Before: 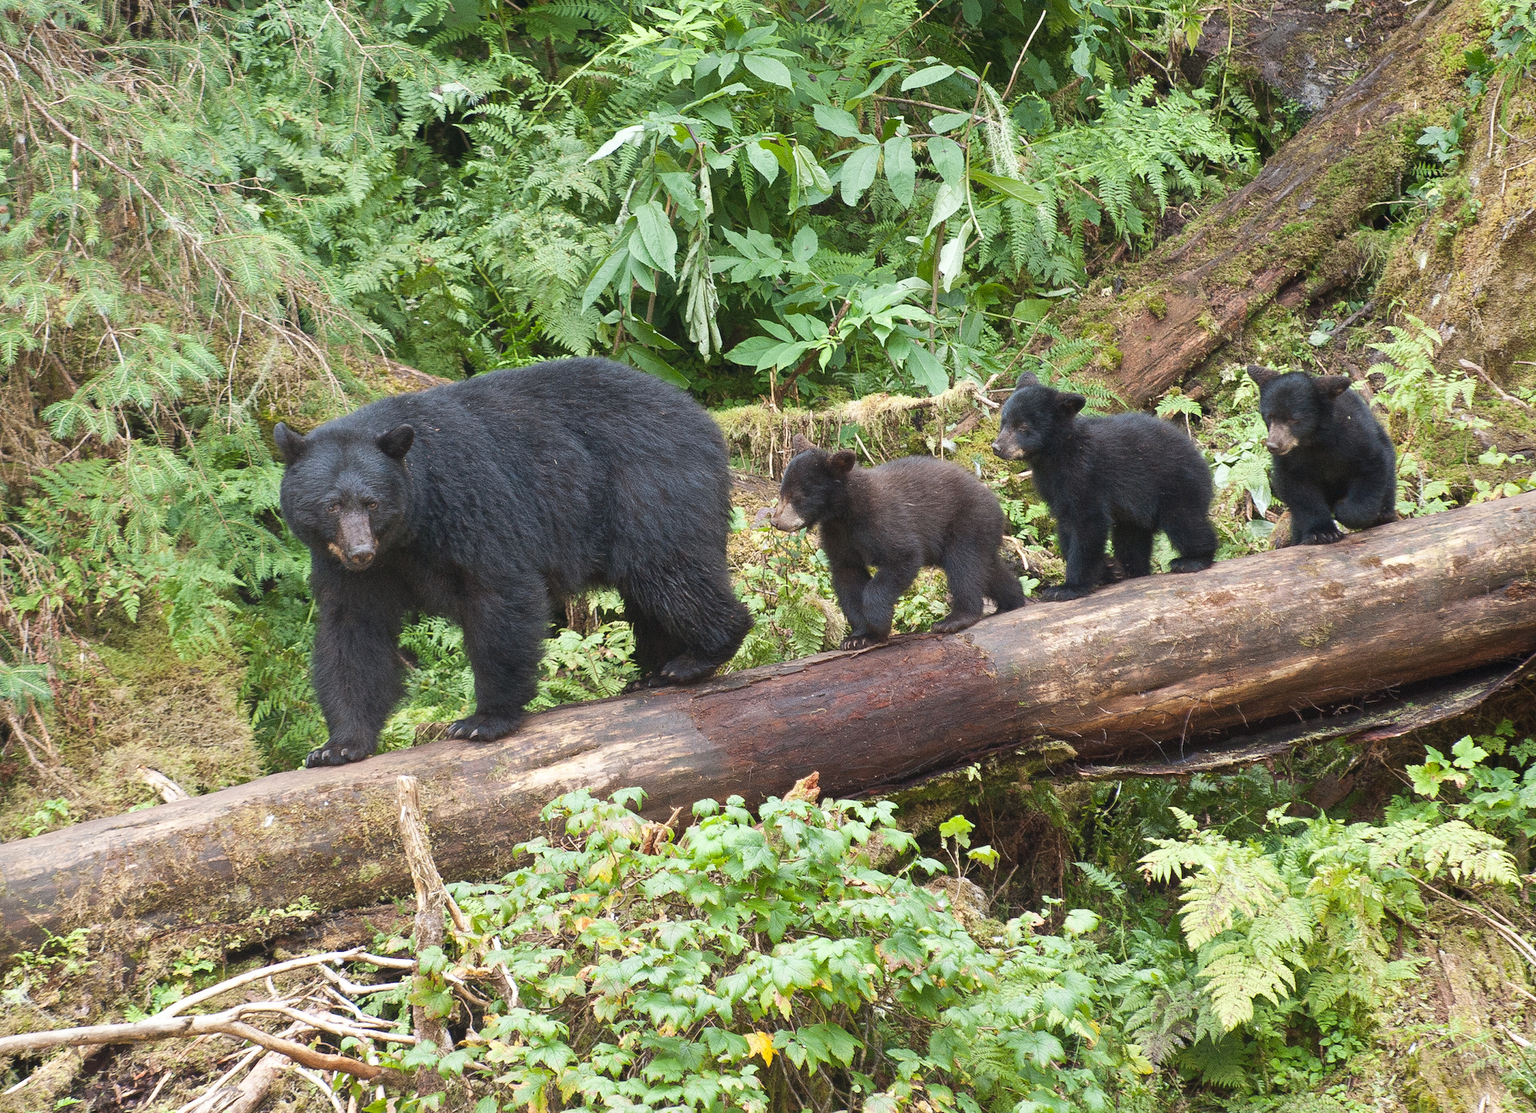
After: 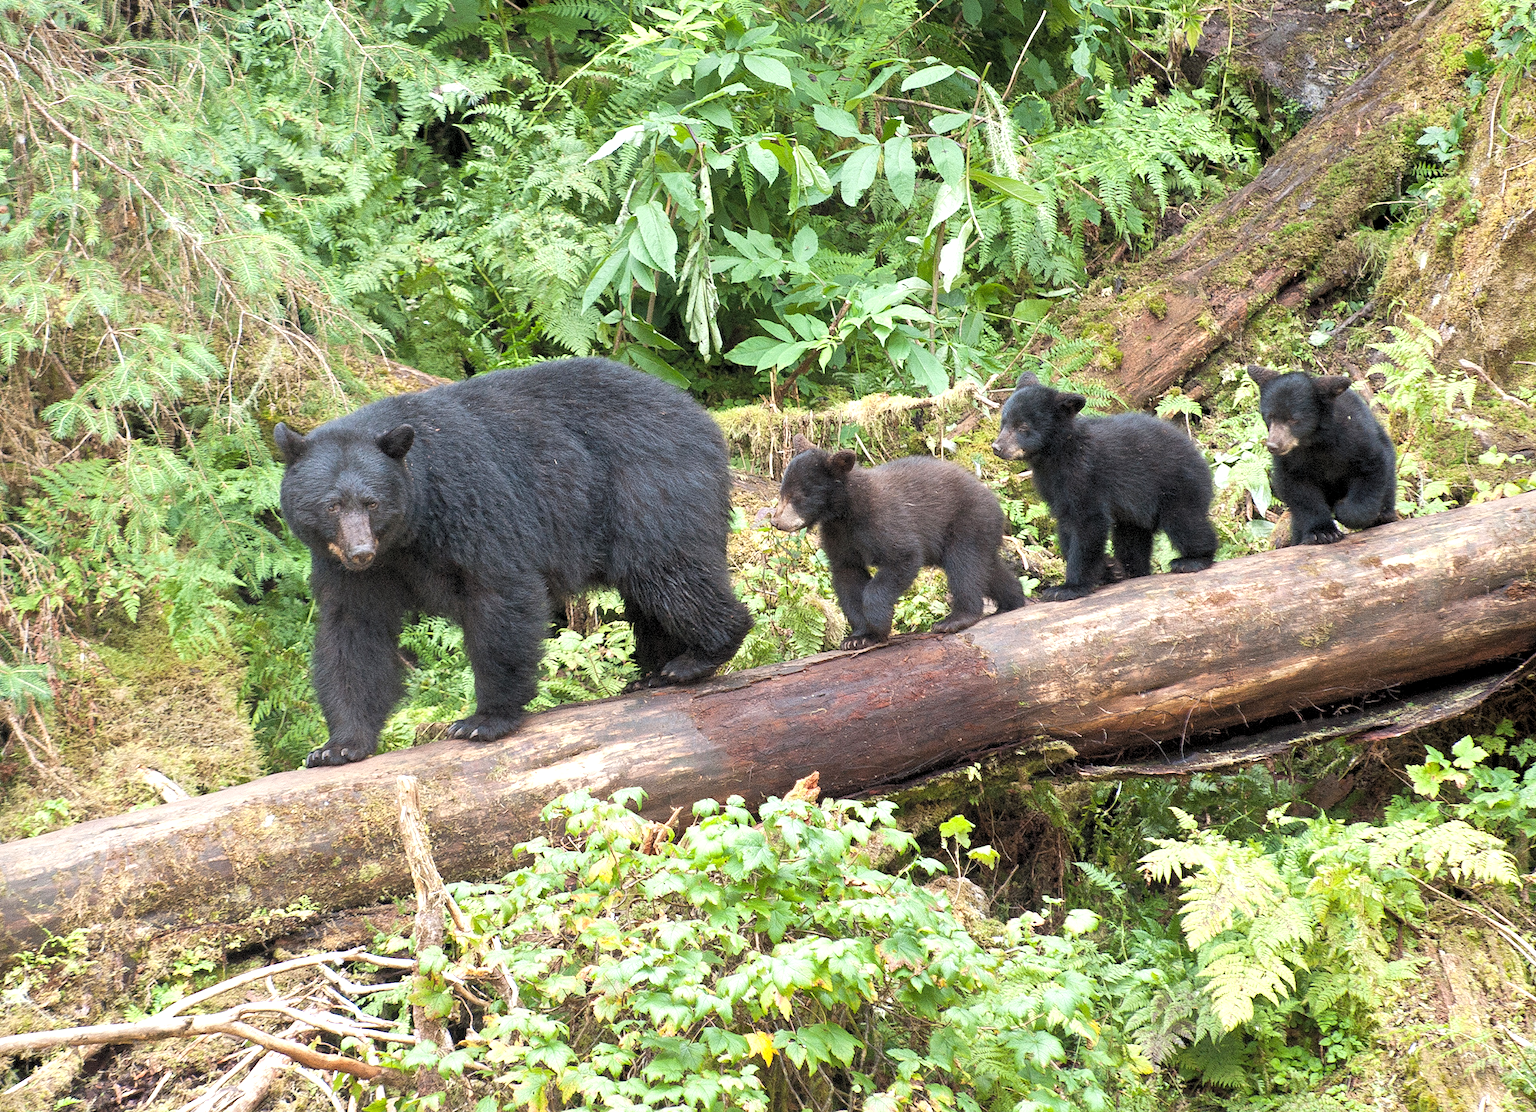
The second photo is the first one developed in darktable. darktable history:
rgb levels: levels [[0.013, 0.434, 0.89], [0, 0.5, 1], [0, 0.5, 1]]
exposure: exposure 0.3 EV, compensate highlight preservation false
